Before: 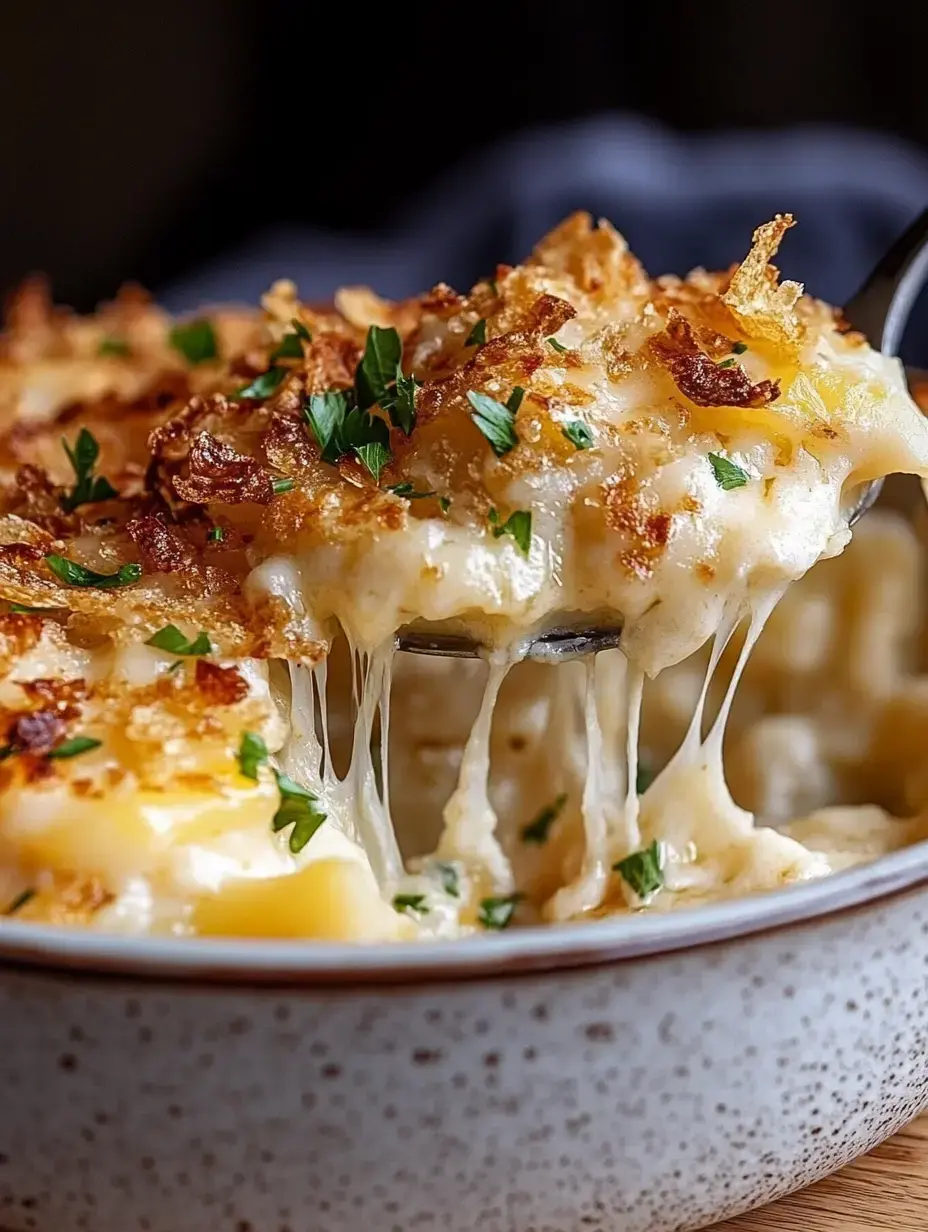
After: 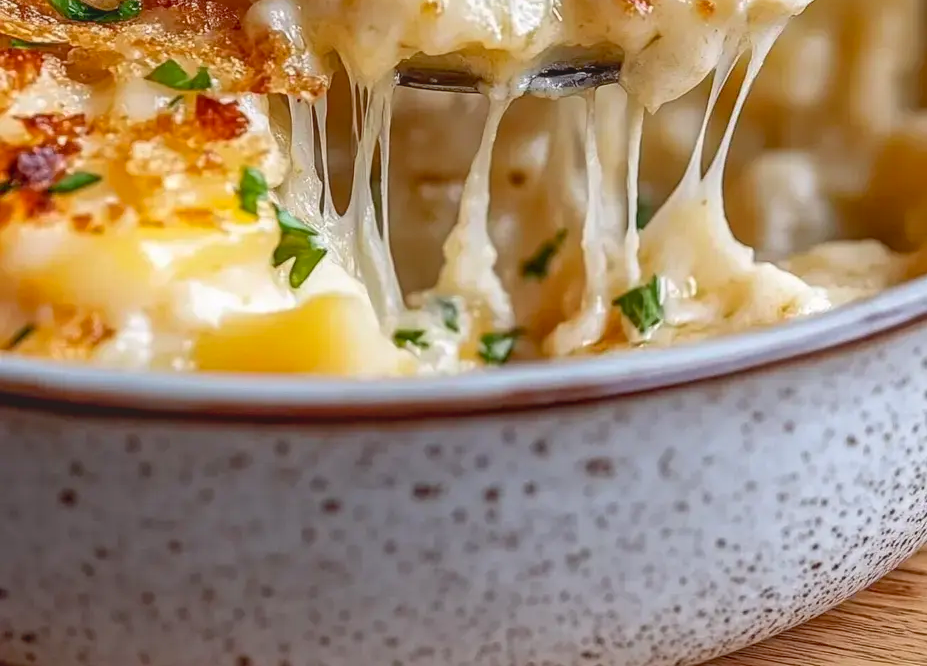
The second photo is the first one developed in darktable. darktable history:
contrast brightness saturation: contrast -0.276
exposure: black level correction 0.004, exposure 0.418 EV, compensate highlight preservation false
crop and rotate: top 45.905%, right 0.041%
local contrast: detail 130%
